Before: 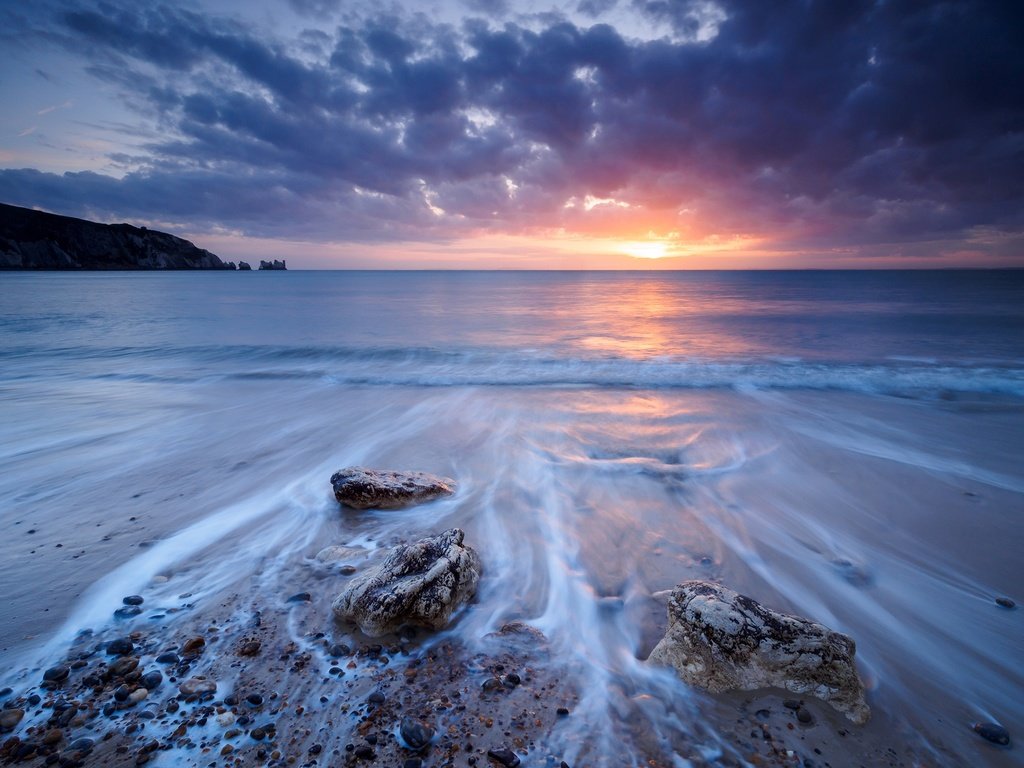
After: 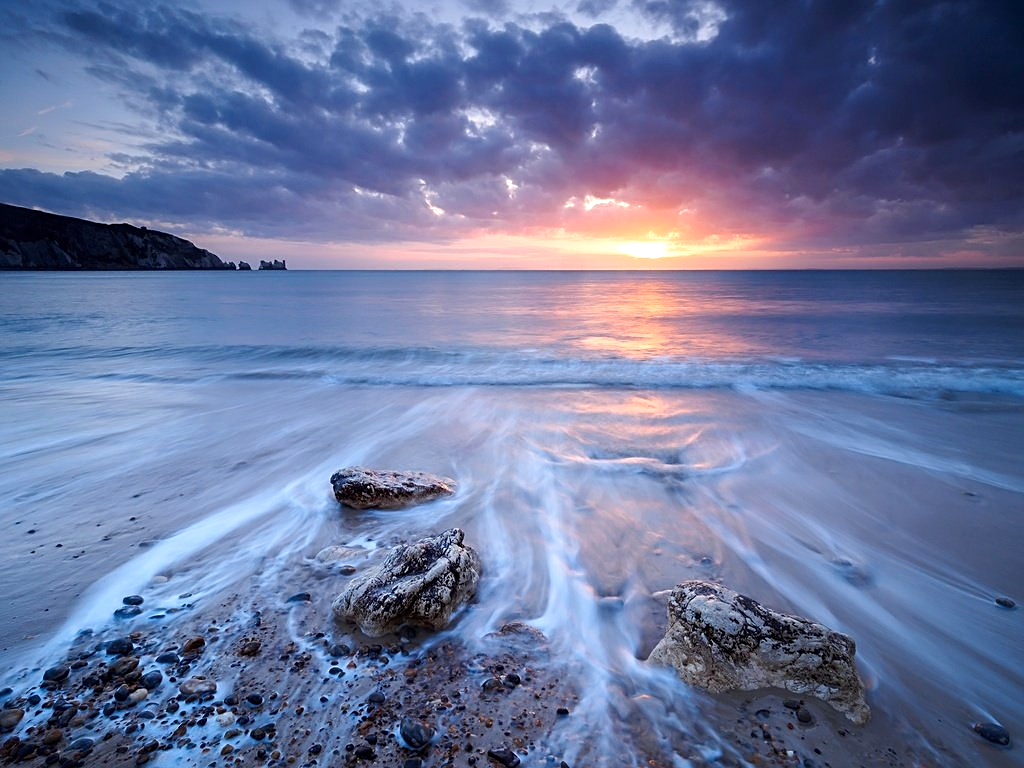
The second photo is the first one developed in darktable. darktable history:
exposure: exposure 0.298 EV, compensate highlight preservation false
sharpen: on, module defaults
